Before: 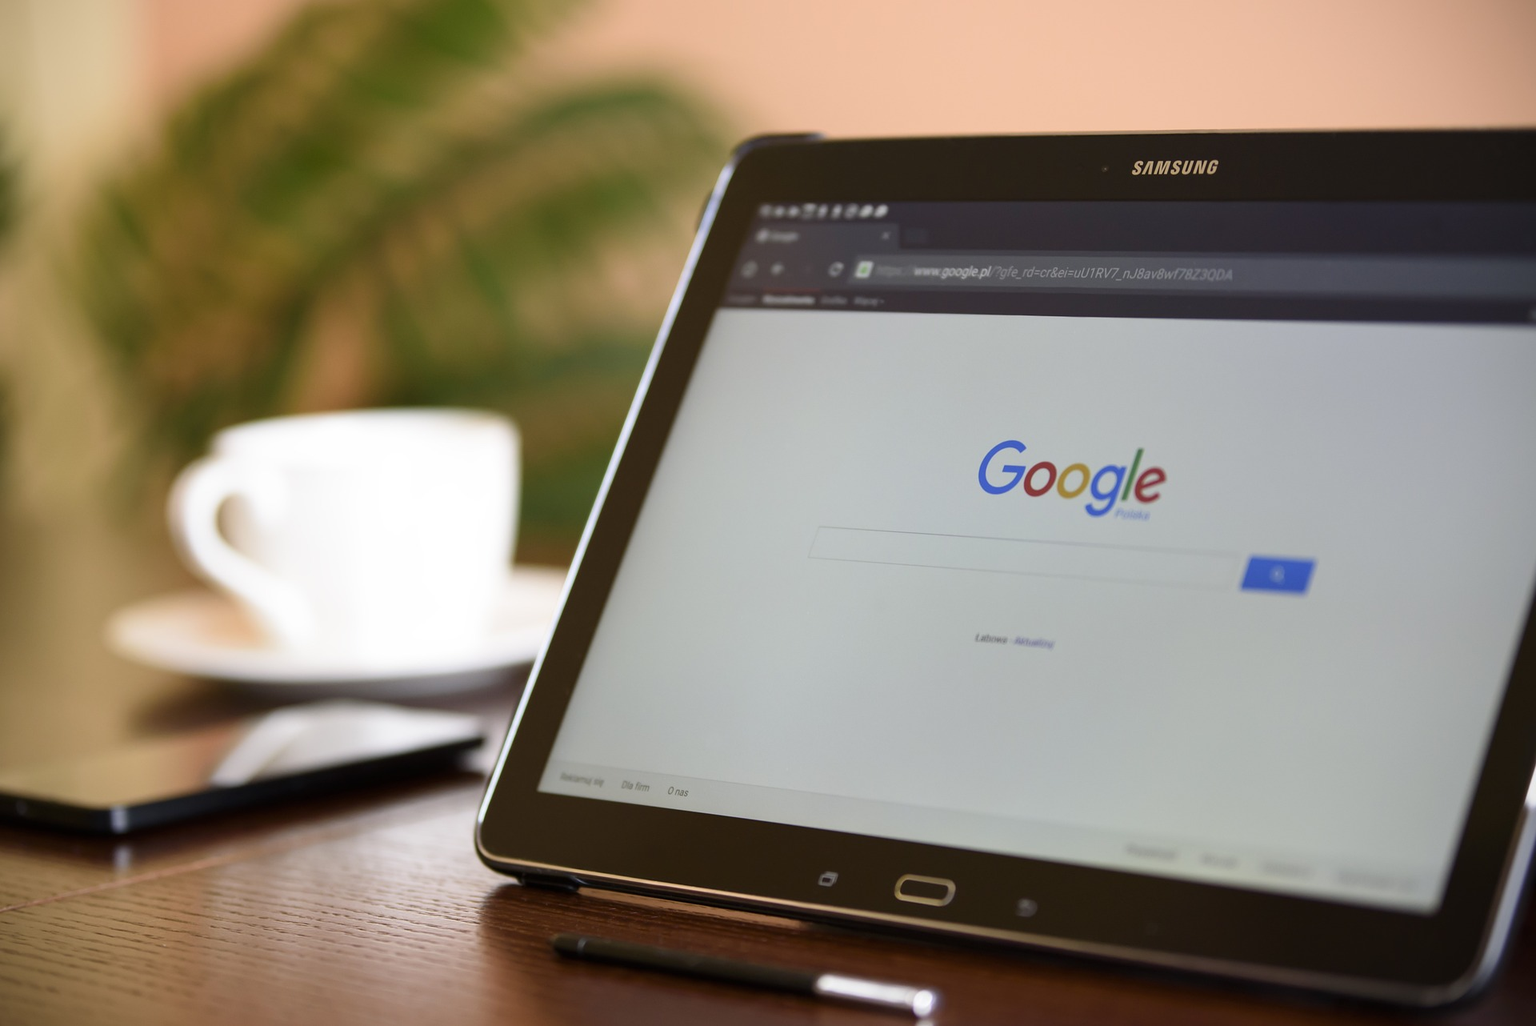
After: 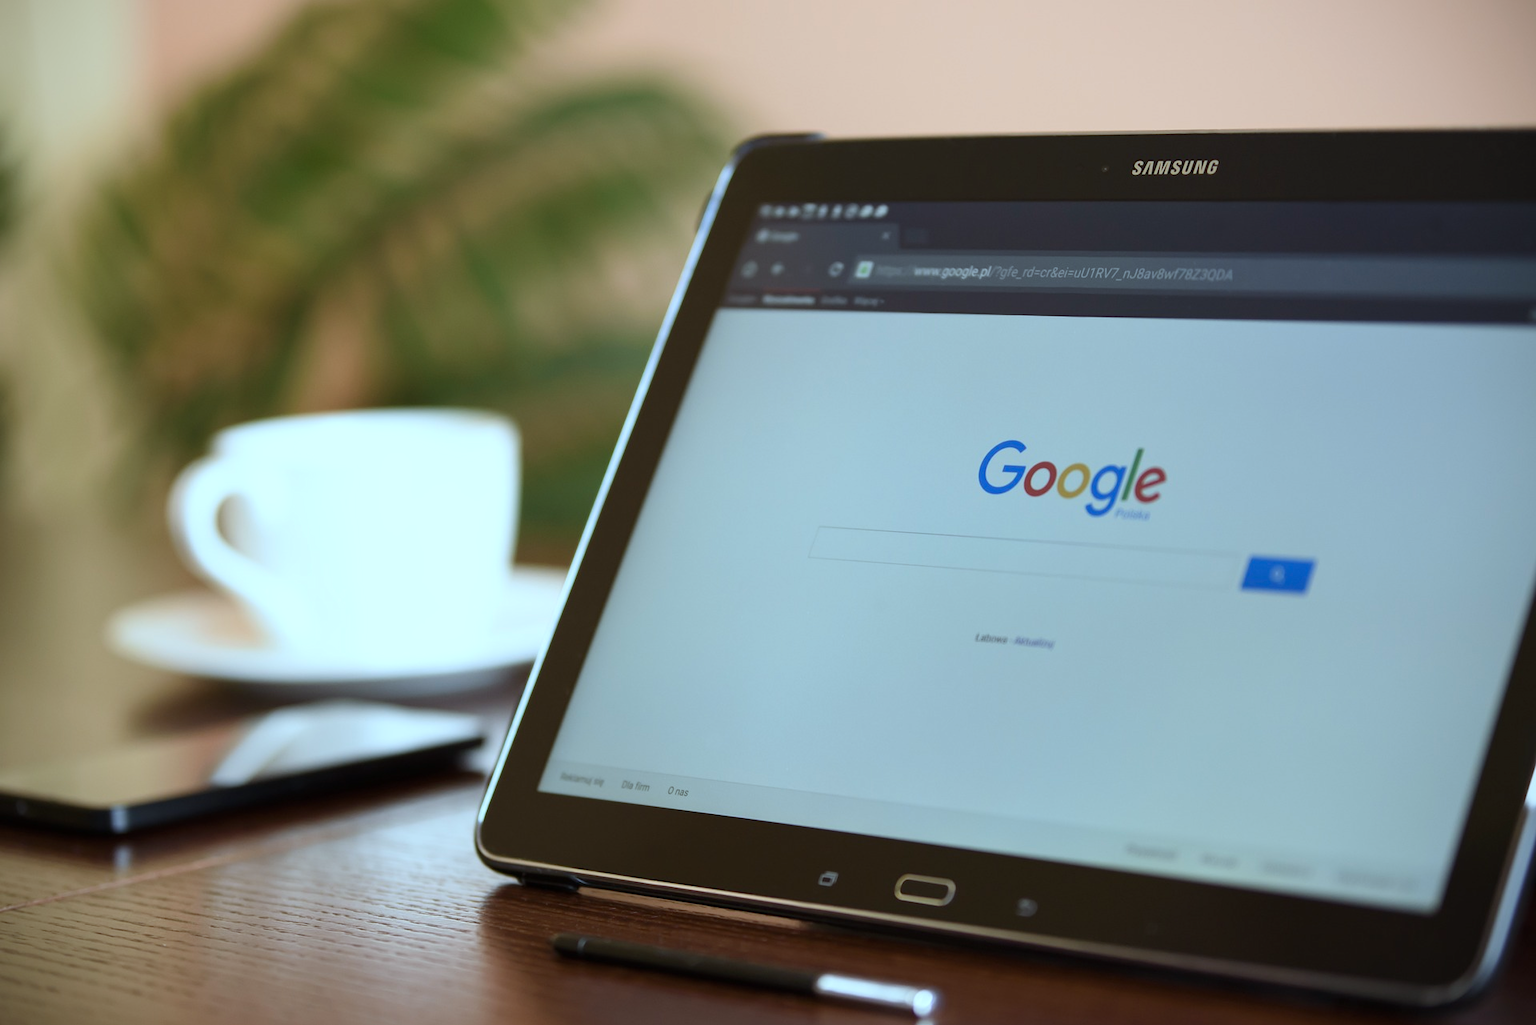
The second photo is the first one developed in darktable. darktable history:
color correction: highlights a* -11.46, highlights b* -15.49
